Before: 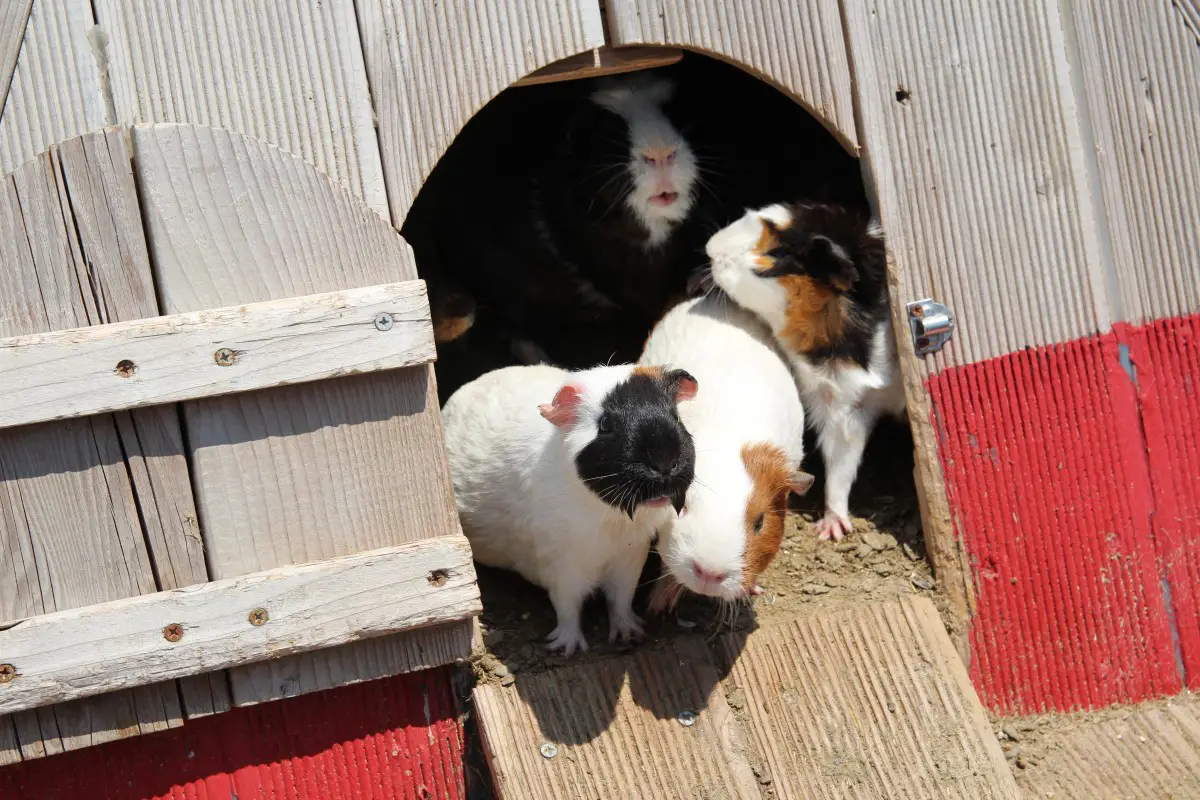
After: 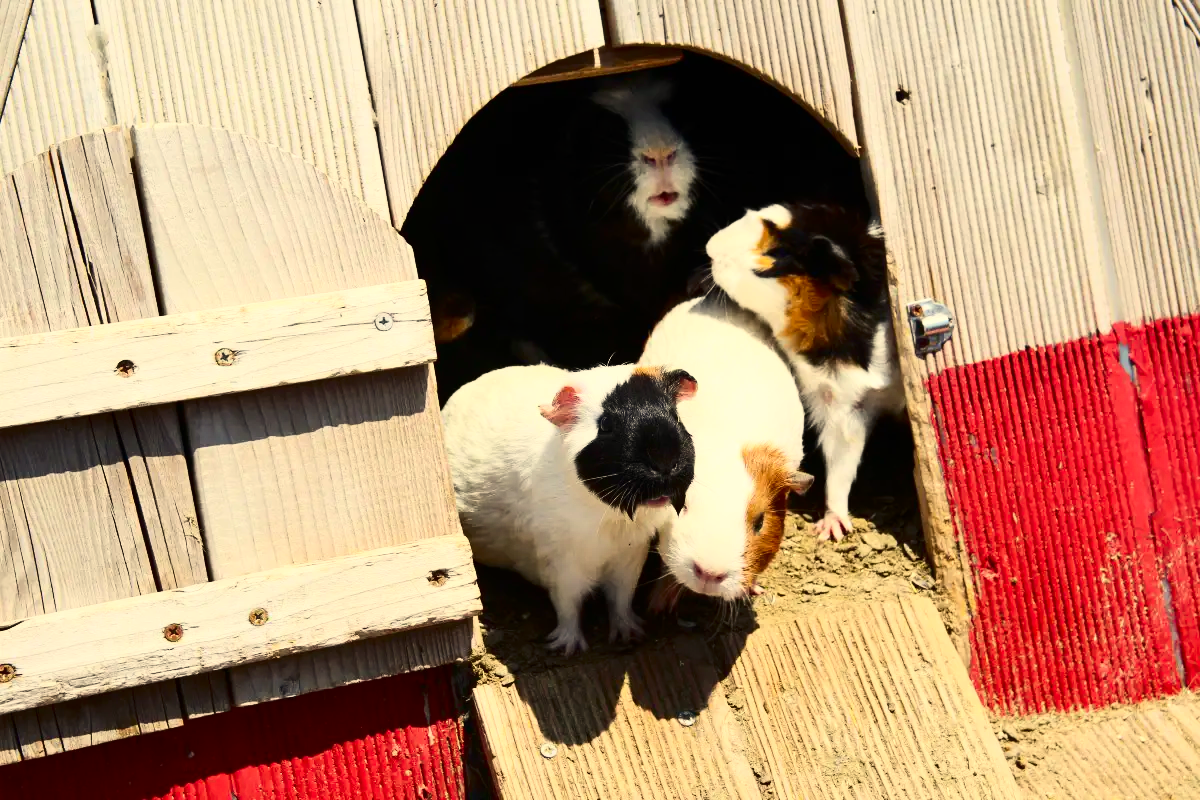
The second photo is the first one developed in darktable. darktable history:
contrast brightness saturation: contrast 0.4, brightness 0.05, saturation 0.25
color correction: highlights a* 1.39, highlights b* 17.83
